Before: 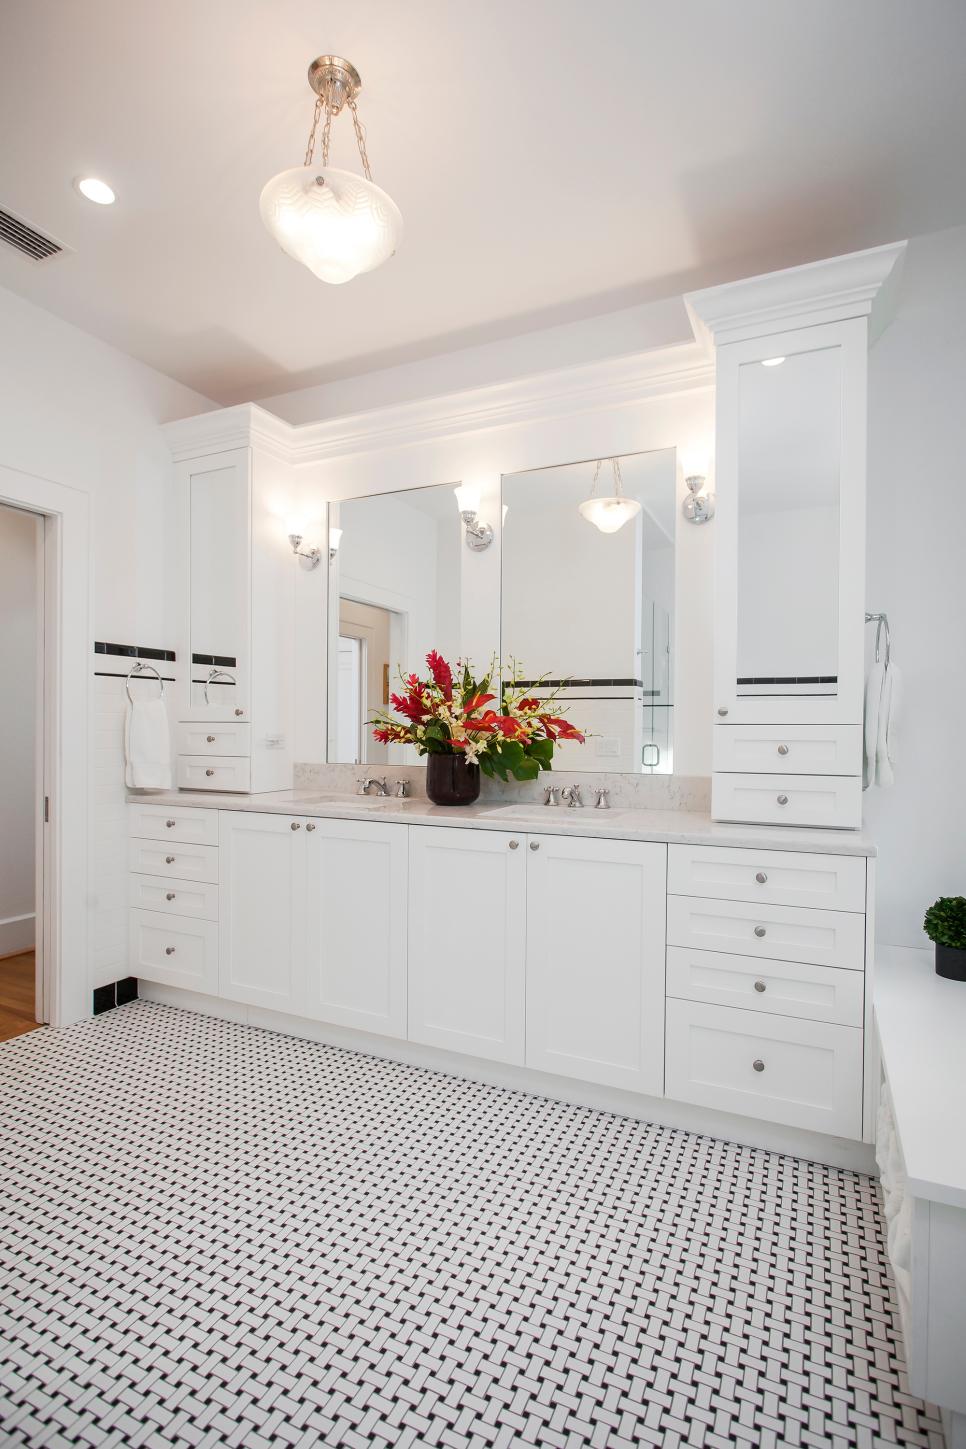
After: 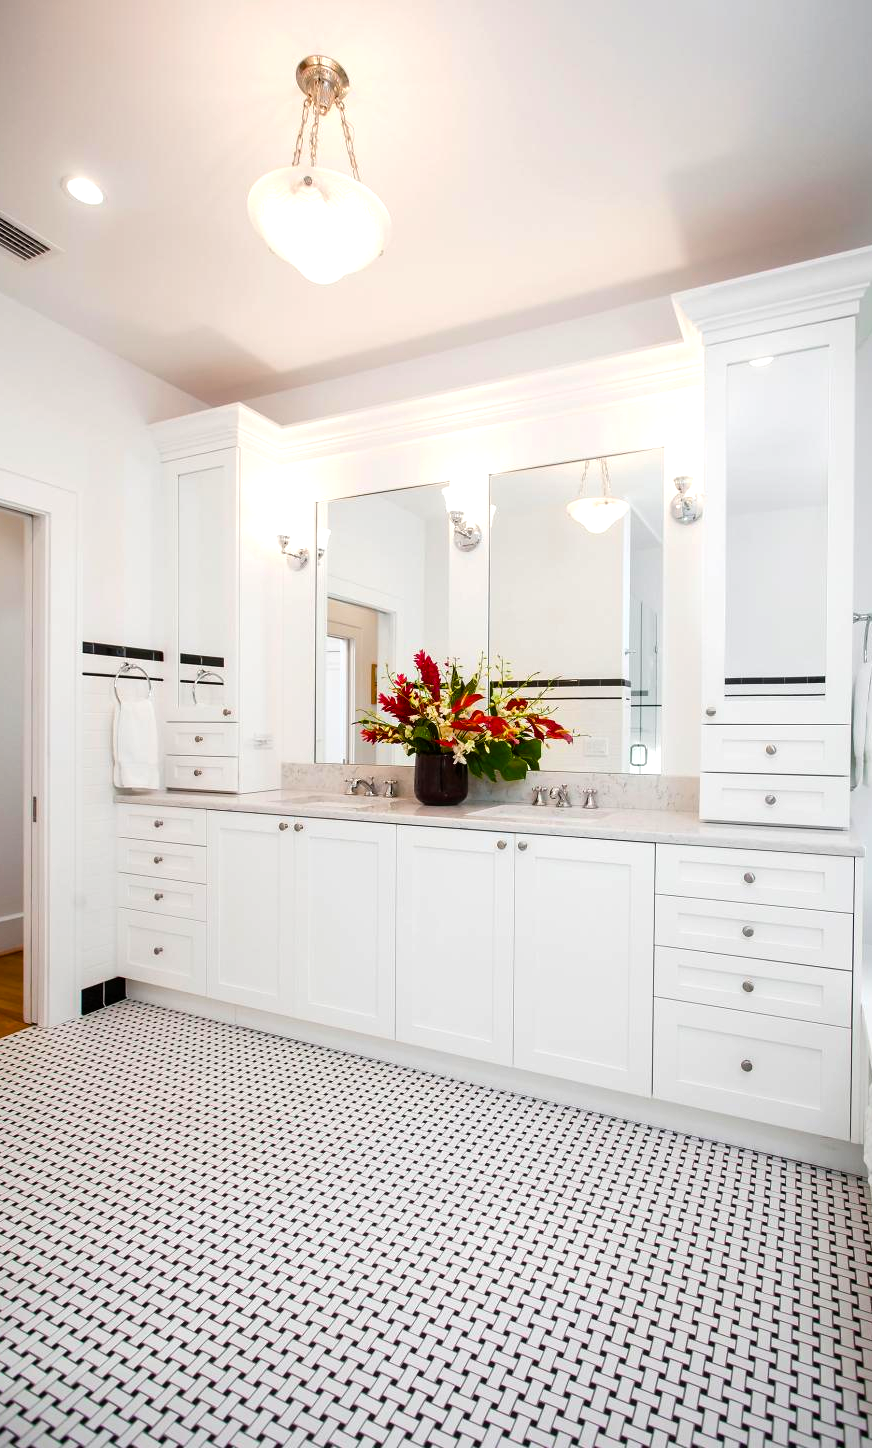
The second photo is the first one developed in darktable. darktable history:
color balance rgb: perceptual saturation grading › global saturation 27.517%, perceptual saturation grading › highlights -25.245%, perceptual saturation grading › shadows 23.921%, global vibrance 24.993%, contrast 19.365%
crop and rotate: left 1.268%, right 8.382%
